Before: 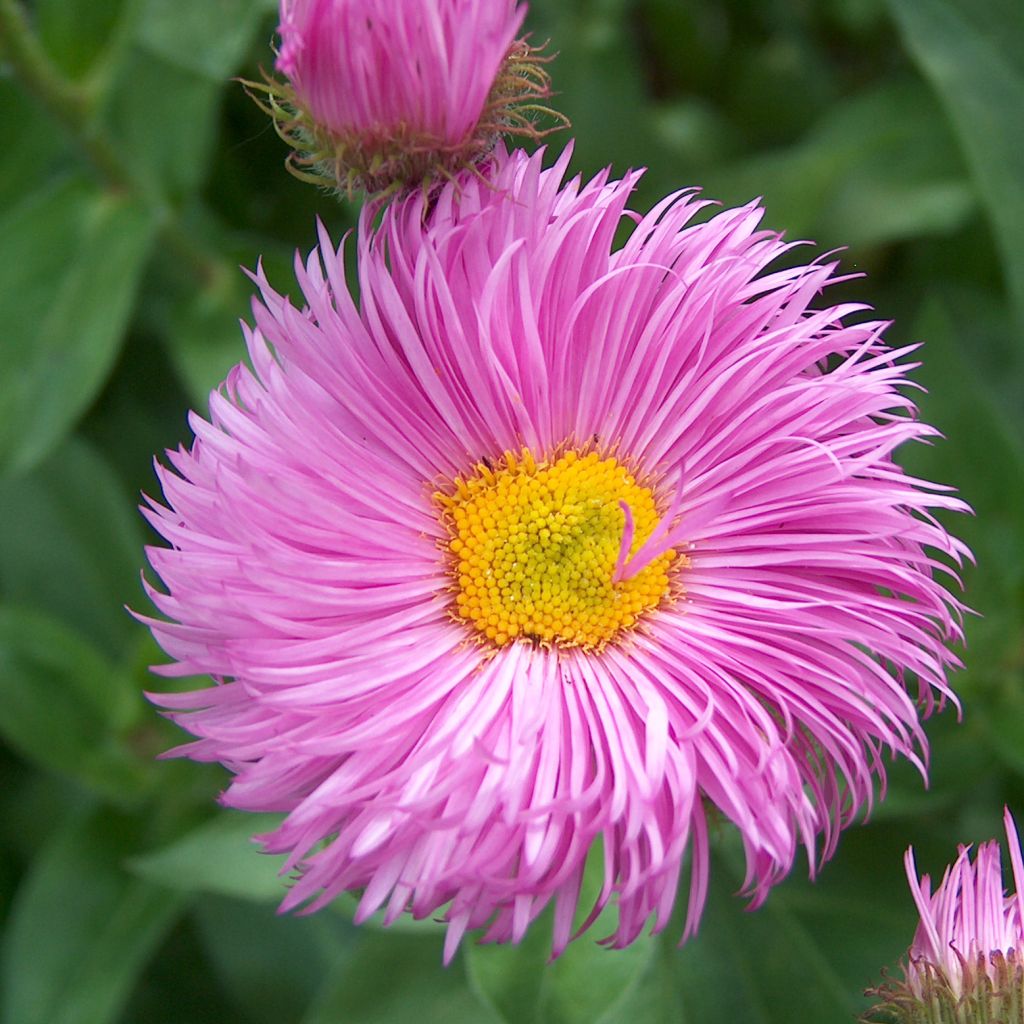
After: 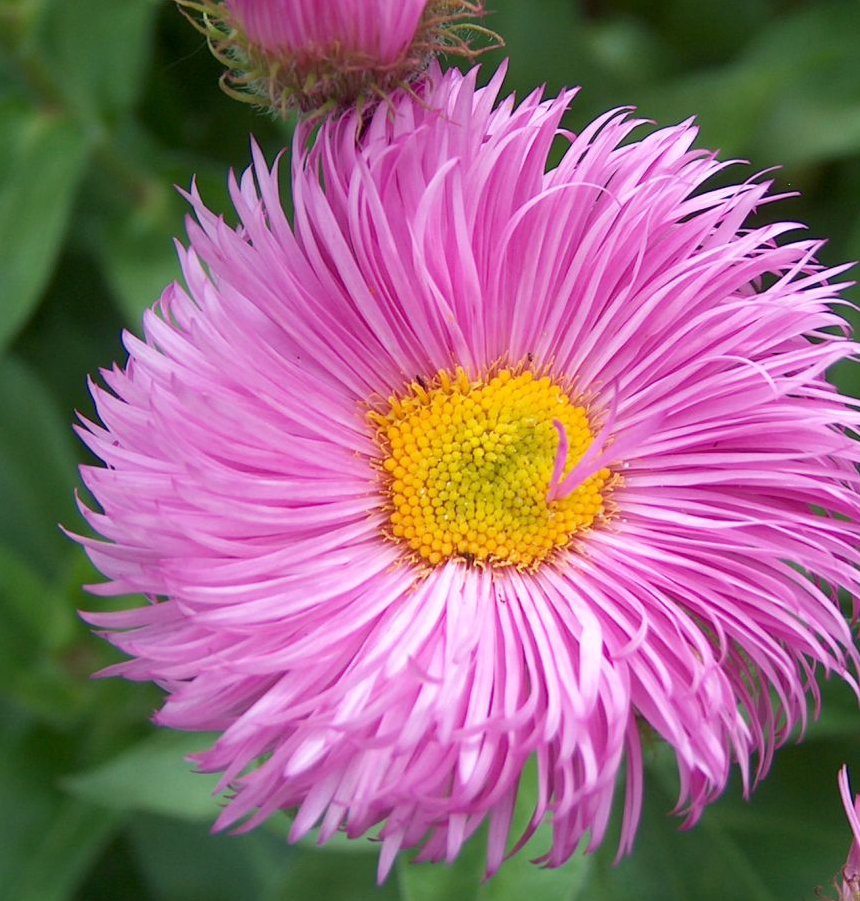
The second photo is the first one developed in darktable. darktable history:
crop: left 6.447%, top 7.958%, right 9.528%, bottom 4.028%
